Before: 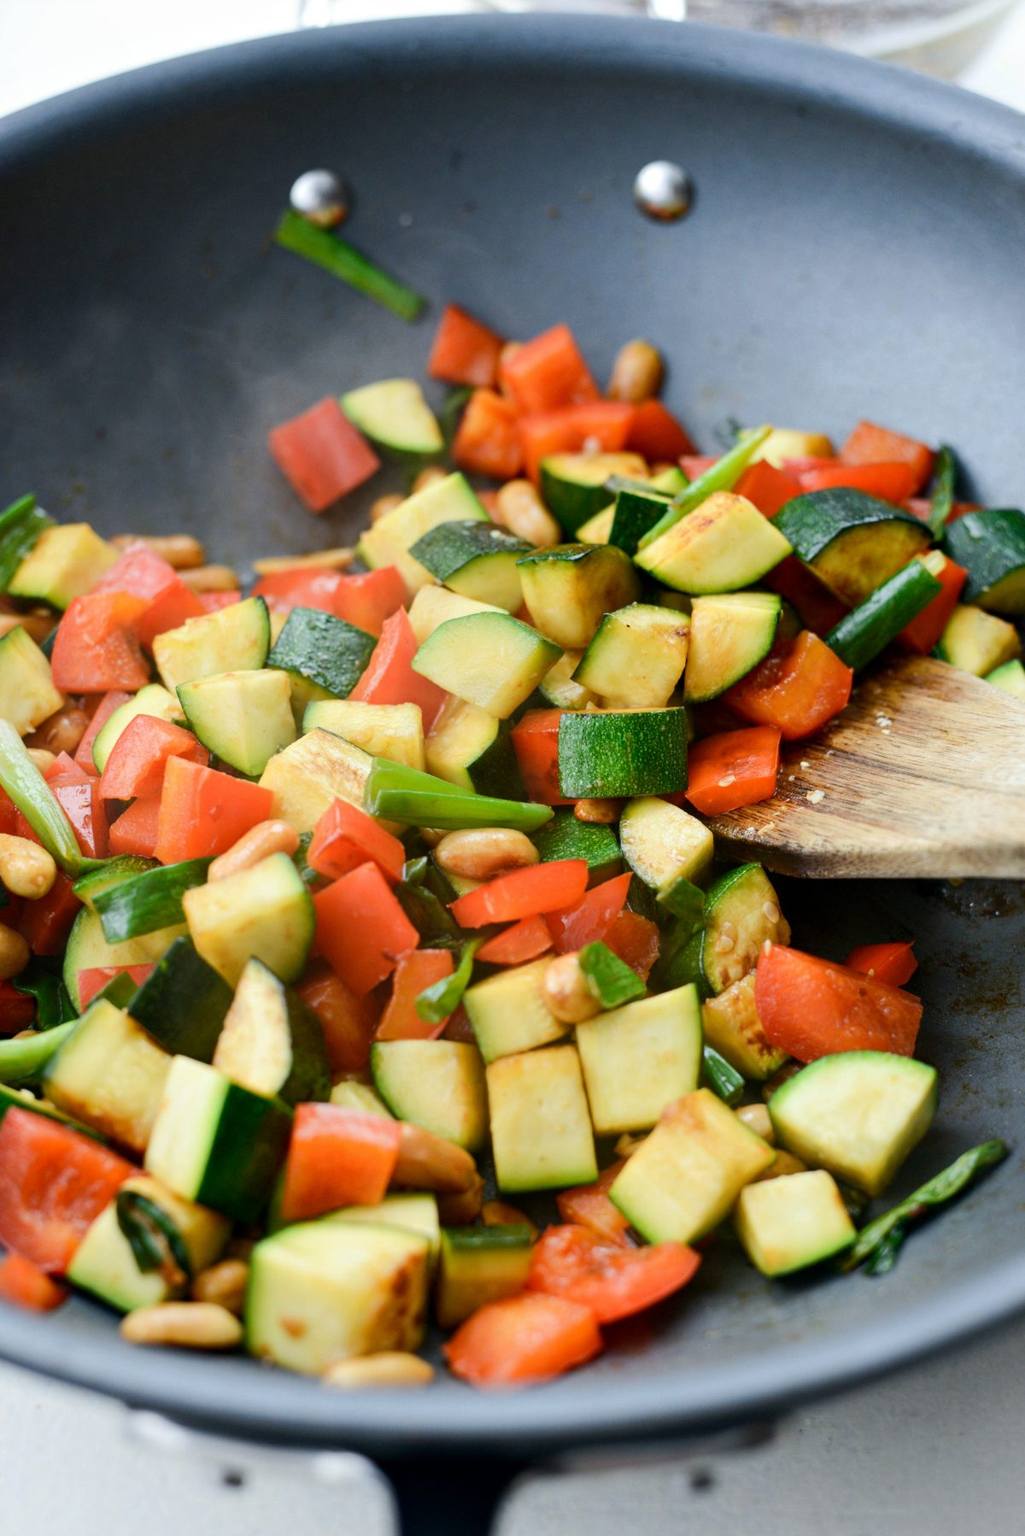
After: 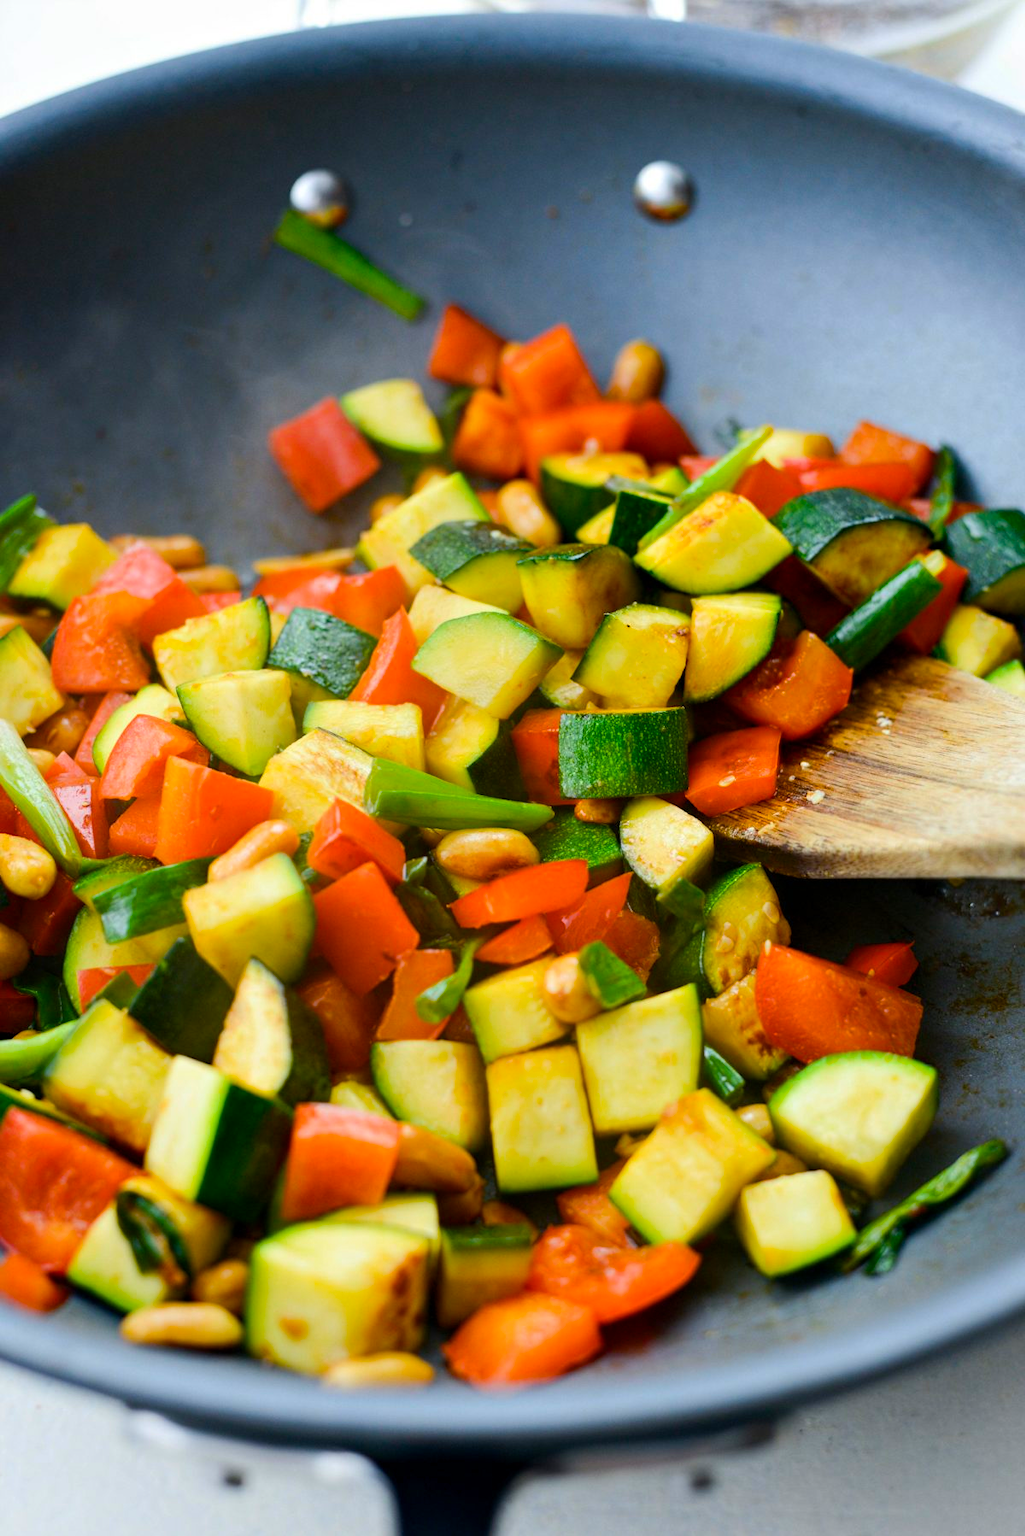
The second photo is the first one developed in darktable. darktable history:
color balance rgb: linear chroma grading › global chroma 14.585%, perceptual saturation grading › global saturation 29.551%
